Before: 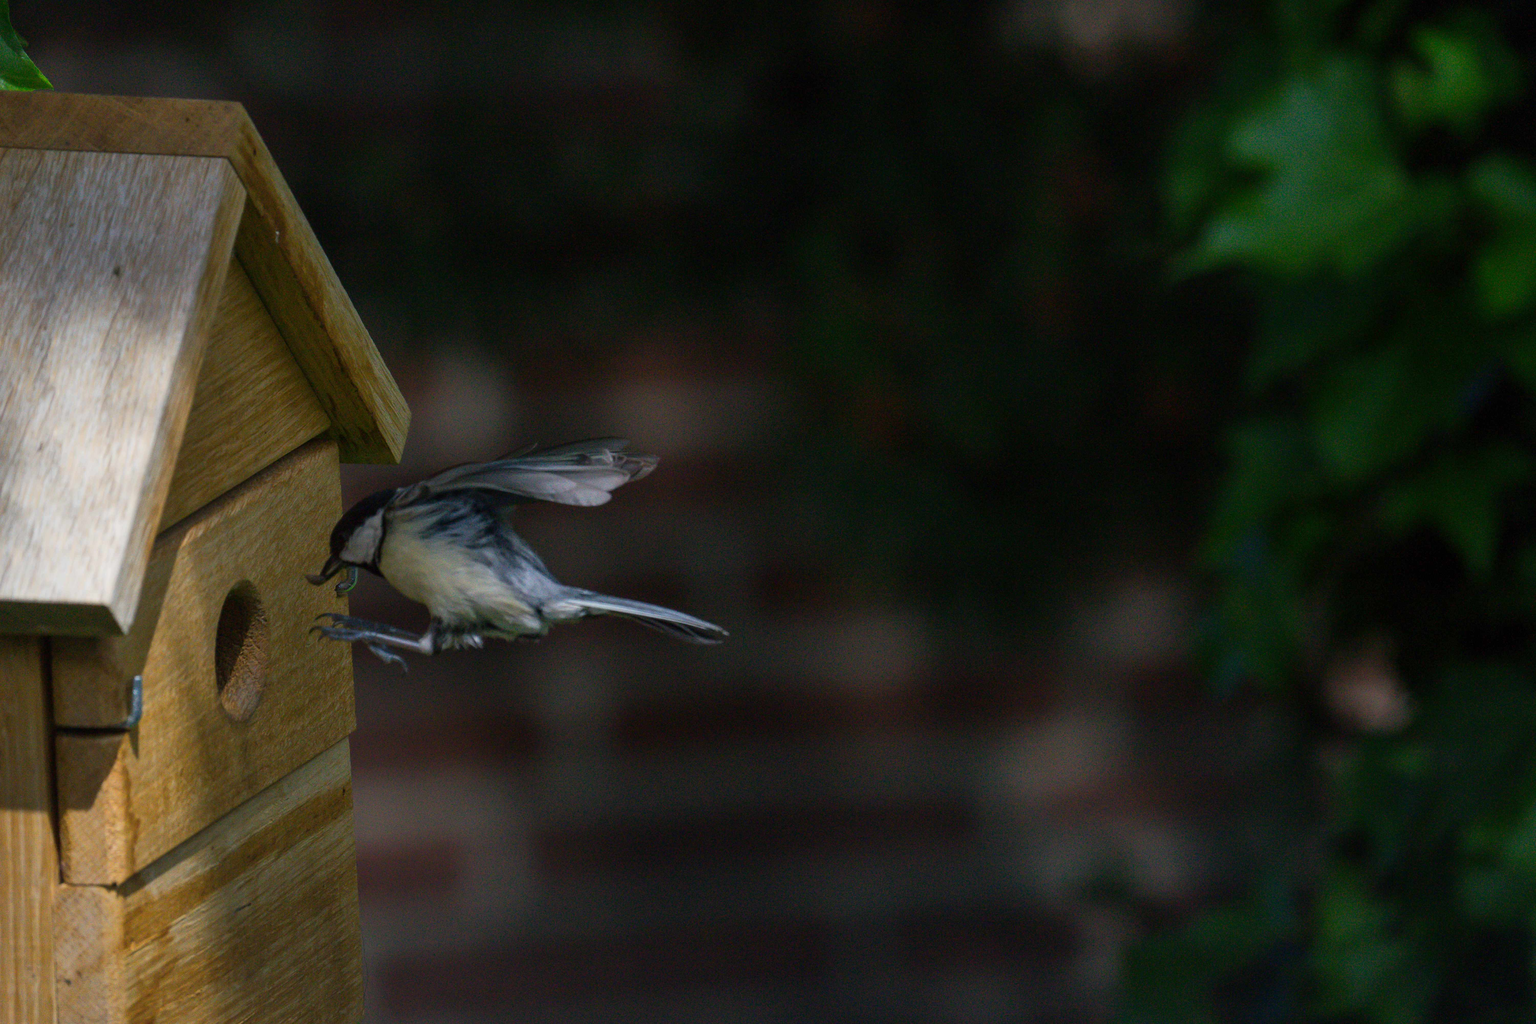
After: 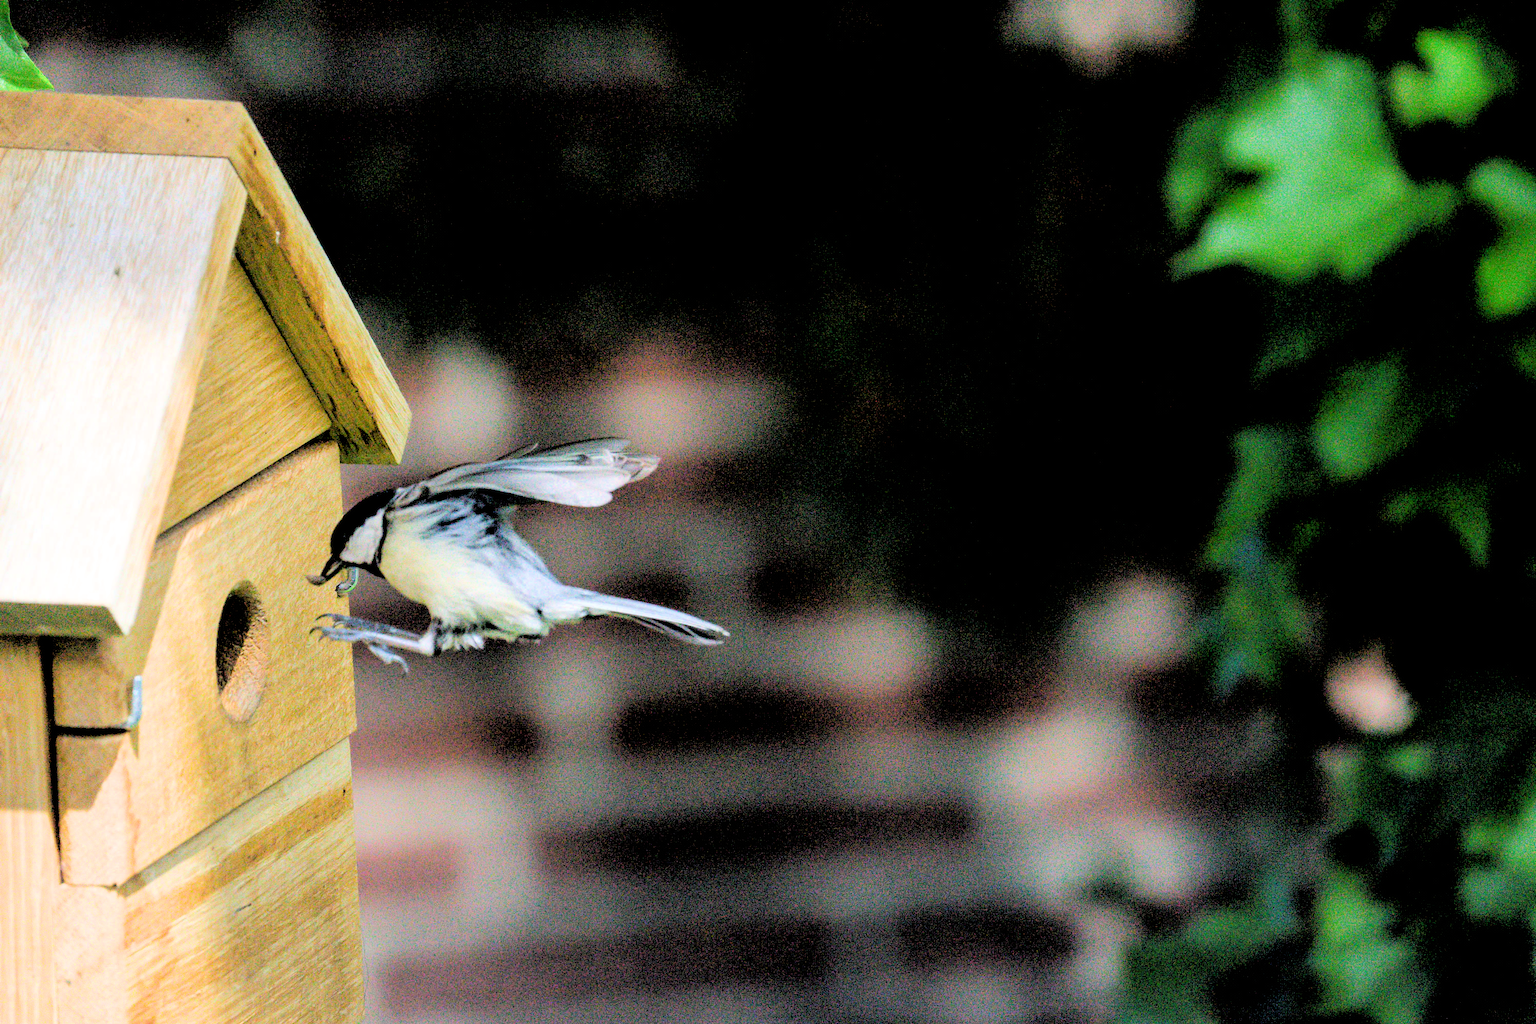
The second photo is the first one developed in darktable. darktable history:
rgb levels: levels [[0.027, 0.429, 0.996], [0, 0.5, 1], [0, 0.5, 1]]
exposure: black level correction 0.001, exposure 0.5 EV, compensate exposure bias true, compensate highlight preservation false
filmic rgb: black relative exposure -7.65 EV, white relative exposure 4.56 EV, hardness 3.61
tone equalizer: -8 EV -1.08 EV, -7 EV -1.01 EV, -6 EV -0.867 EV, -5 EV -0.578 EV, -3 EV 0.578 EV, -2 EV 0.867 EV, -1 EV 1.01 EV, +0 EV 1.08 EV, edges refinement/feathering 500, mask exposure compensation -1.57 EV, preserve details no
white balance: emerald 1
